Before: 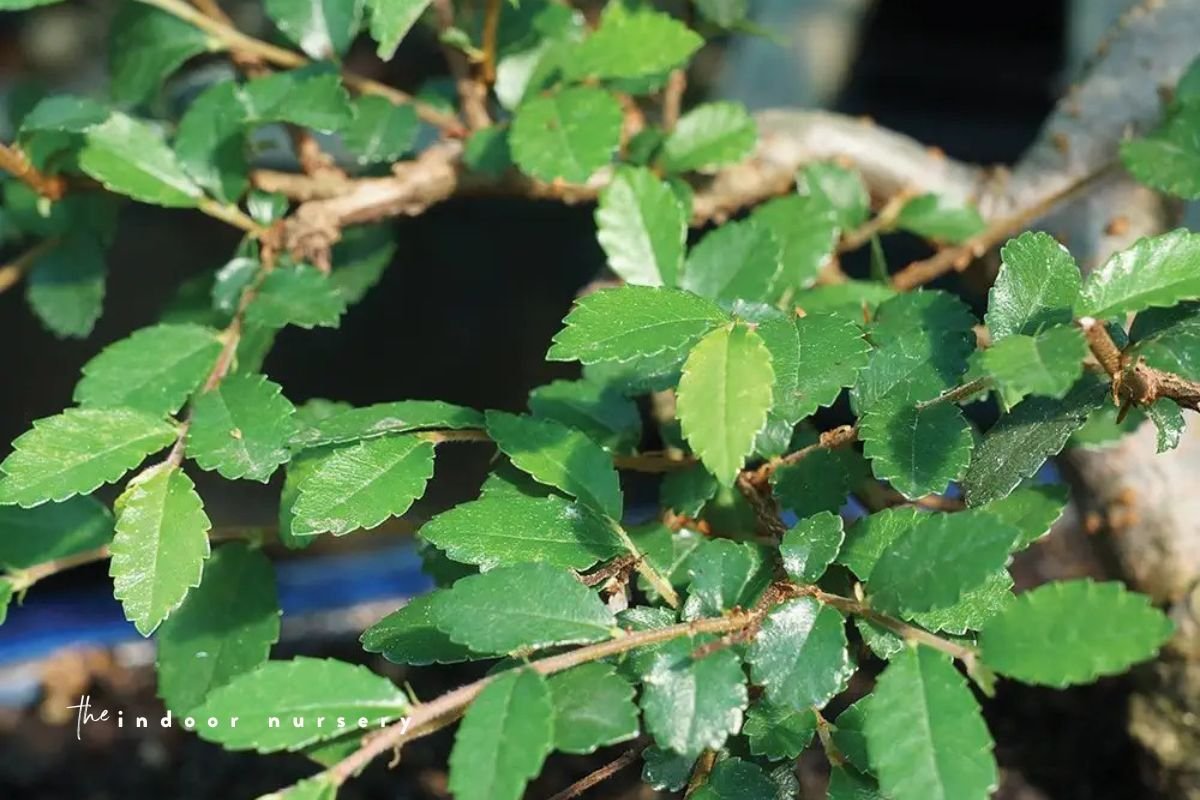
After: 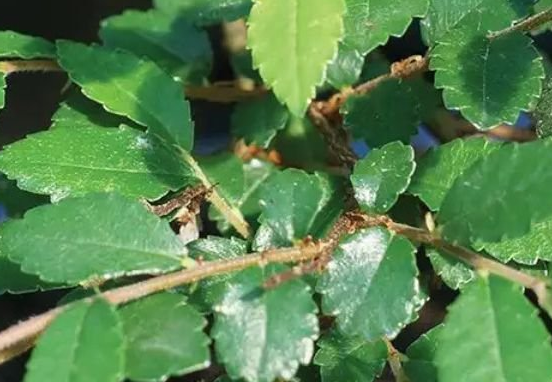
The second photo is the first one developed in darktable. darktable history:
crop: left 35.753%, top 46.297%, right 18.216%, bottom 5.895%
color calibration: gray › normalize channels true, illuminant same as pipeline (D50), adaptation XYZ, x 0.346, y 0.359, temperature 5012.85 K, gamut compression 0.017
exposure: compensate highlight preservation false
